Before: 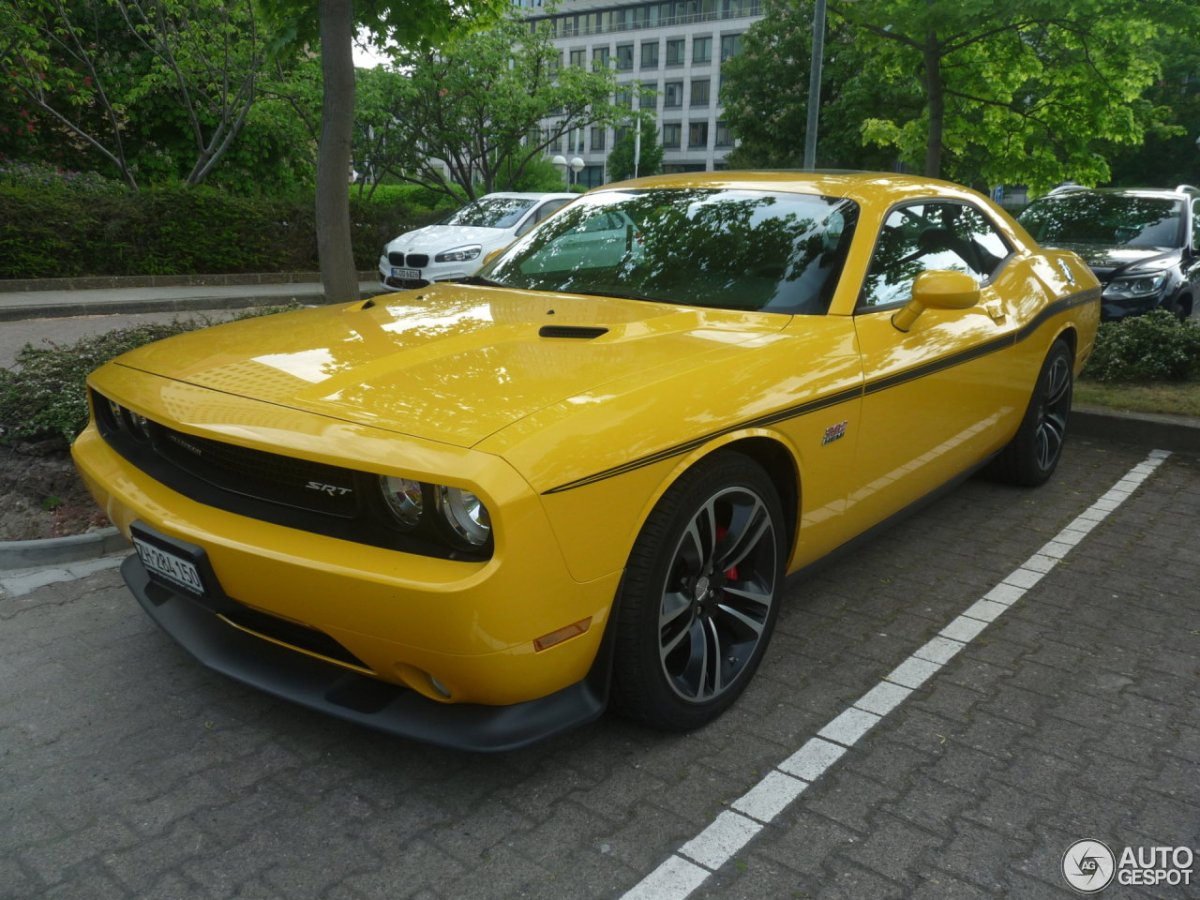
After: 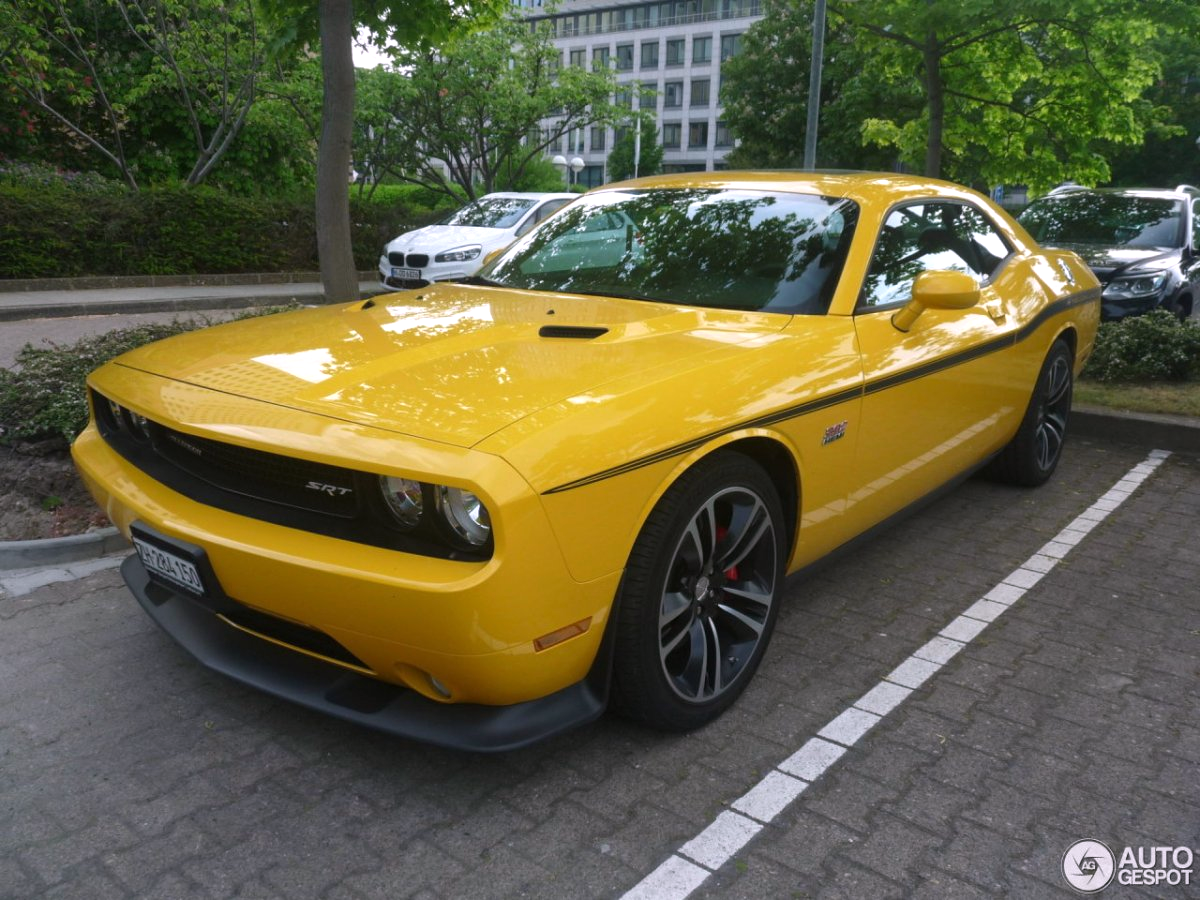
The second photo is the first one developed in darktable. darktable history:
white balance: red 1.05, blue 1.072
exposure: exposure 0.217 EV, compensate highlight preservation false
